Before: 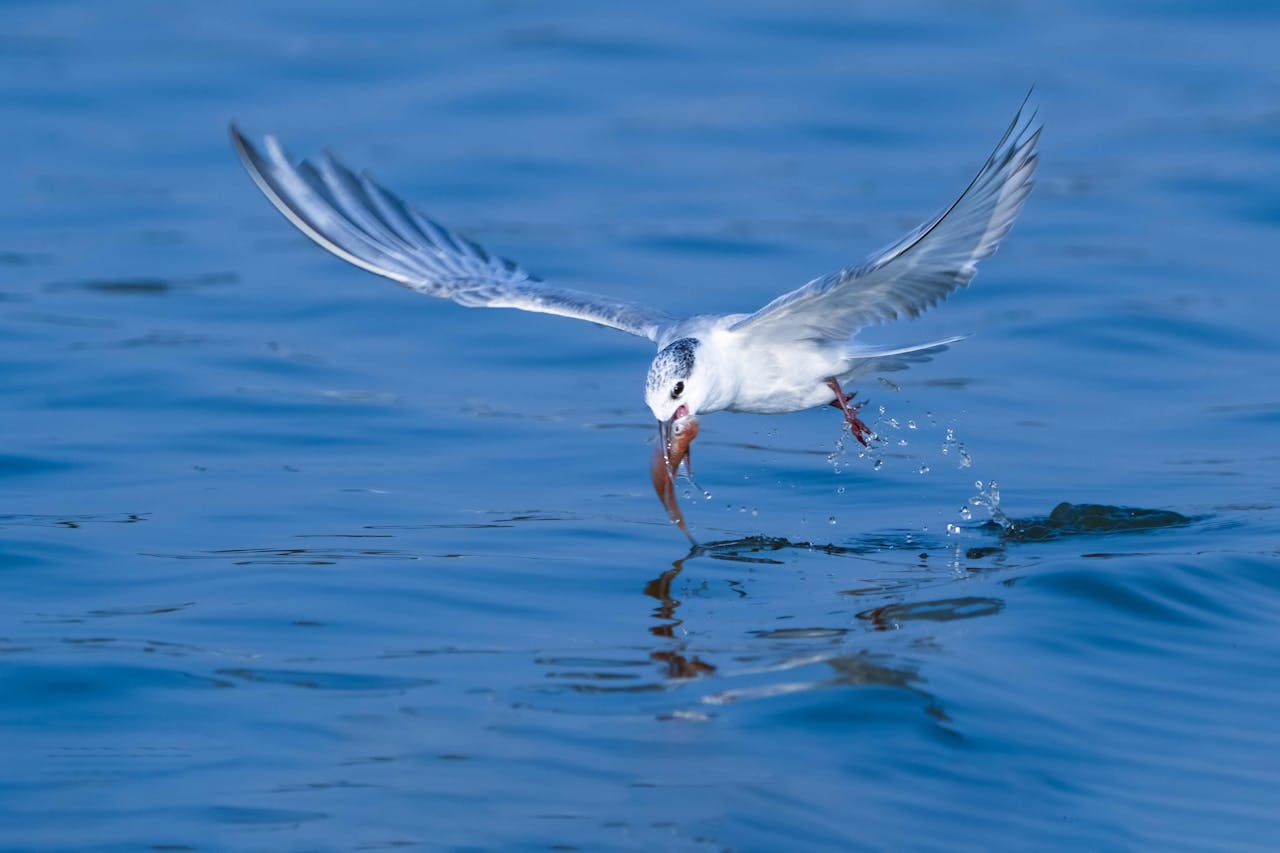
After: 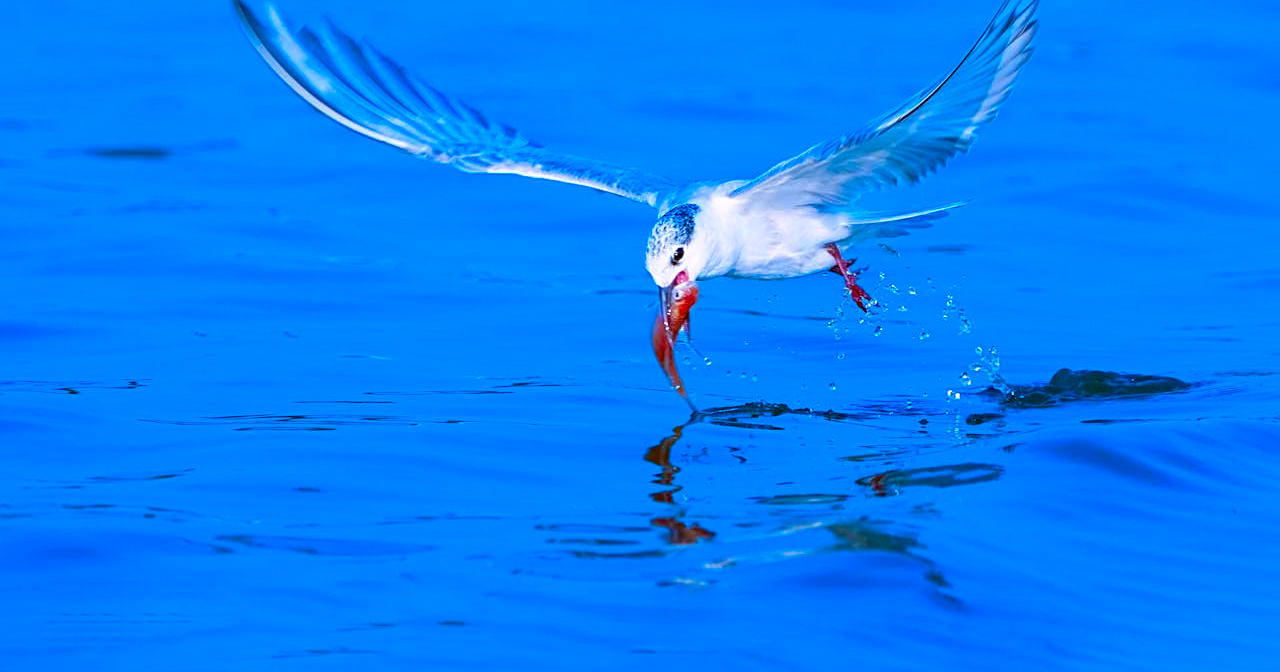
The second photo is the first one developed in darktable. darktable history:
color correction: highlights a* 1.63, highlights b* -1.7, saturation 2.45
sharpen: on, module defaults
crop and rotate: top 15.785%, bottom 5.346%
